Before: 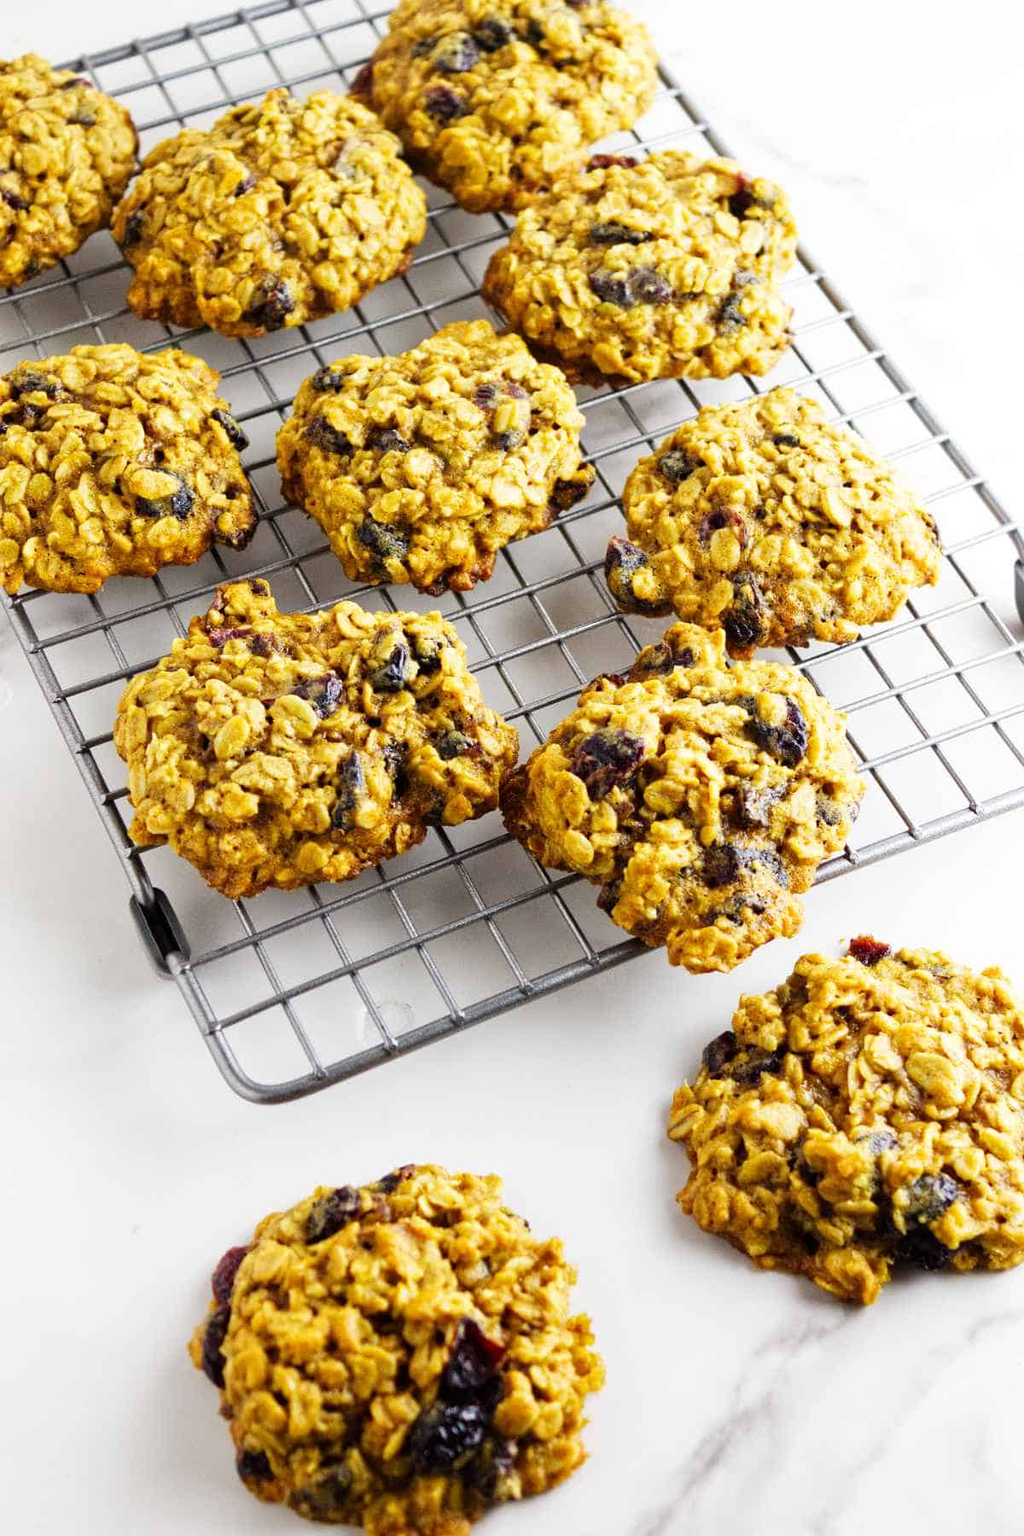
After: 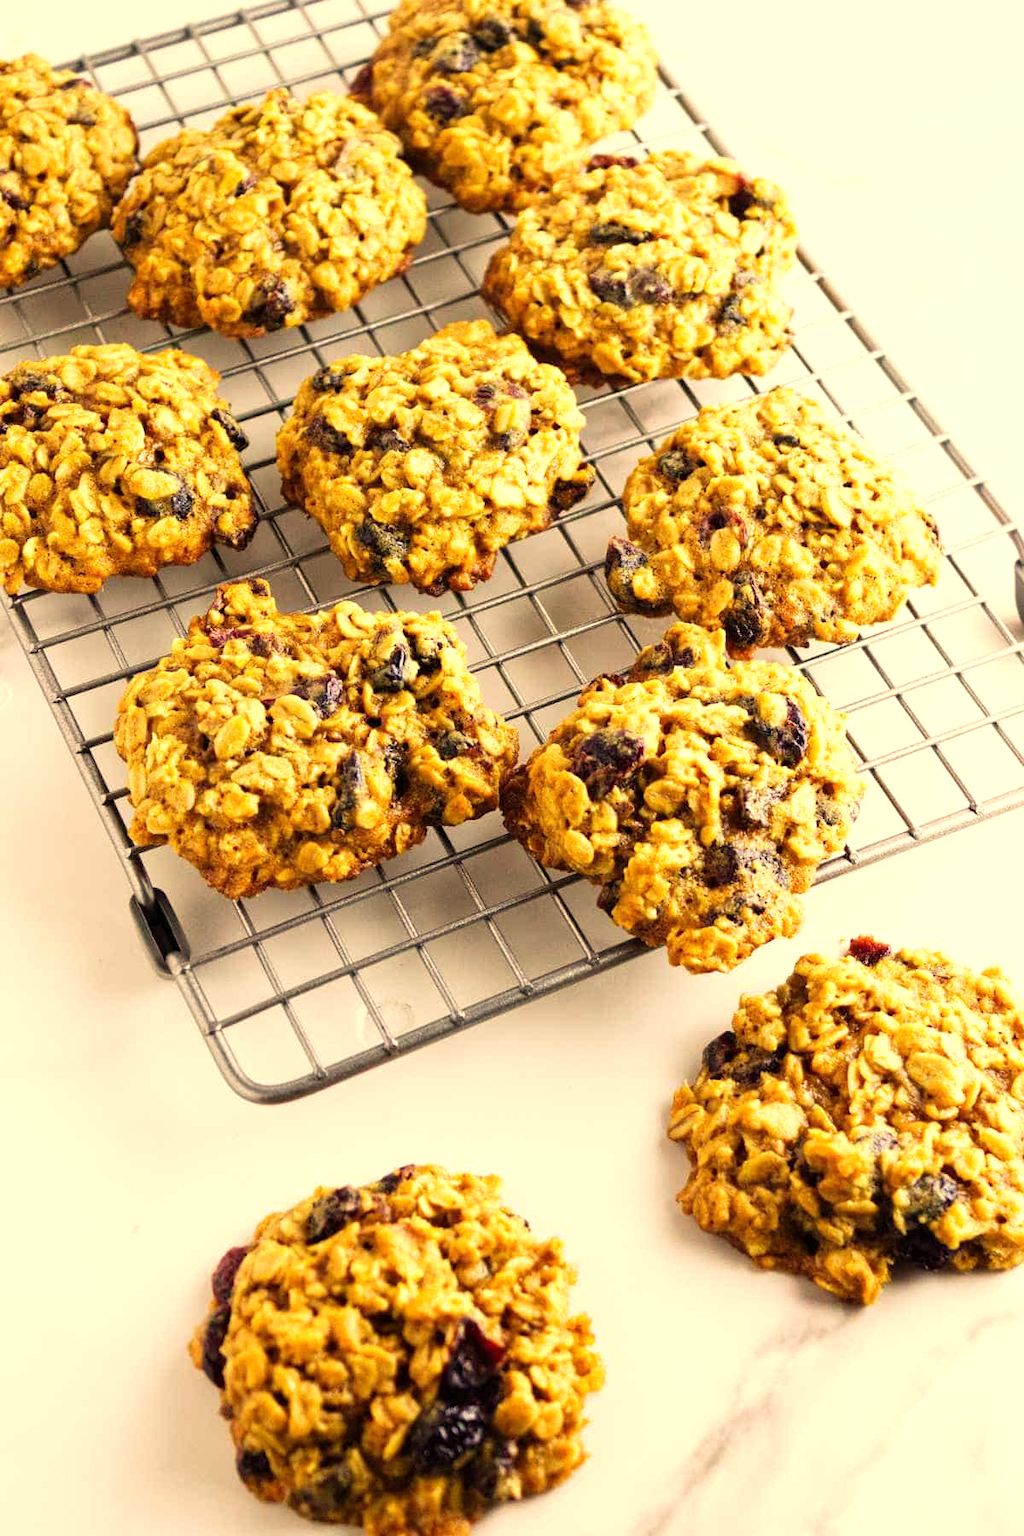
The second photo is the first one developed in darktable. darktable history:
exposure: exposure 0.161 EV, compensate highlight preservation false
white balance: red 1.123, blue 0.83
velvia: on, module defaults
